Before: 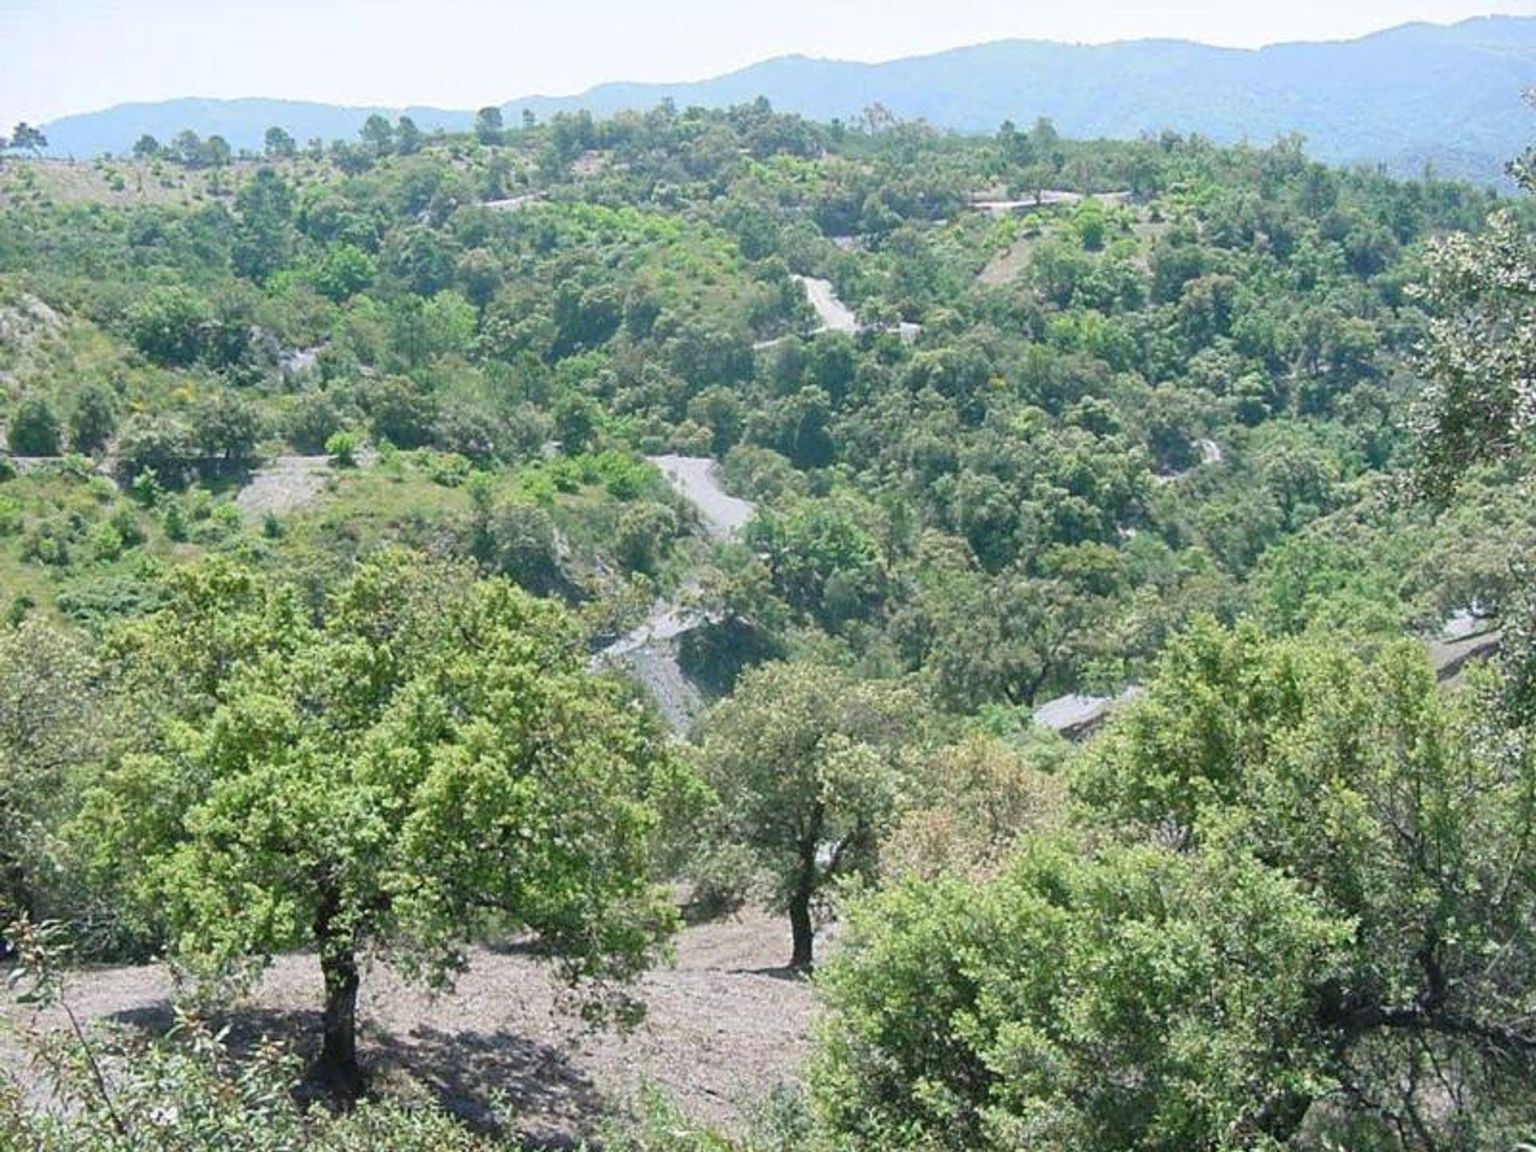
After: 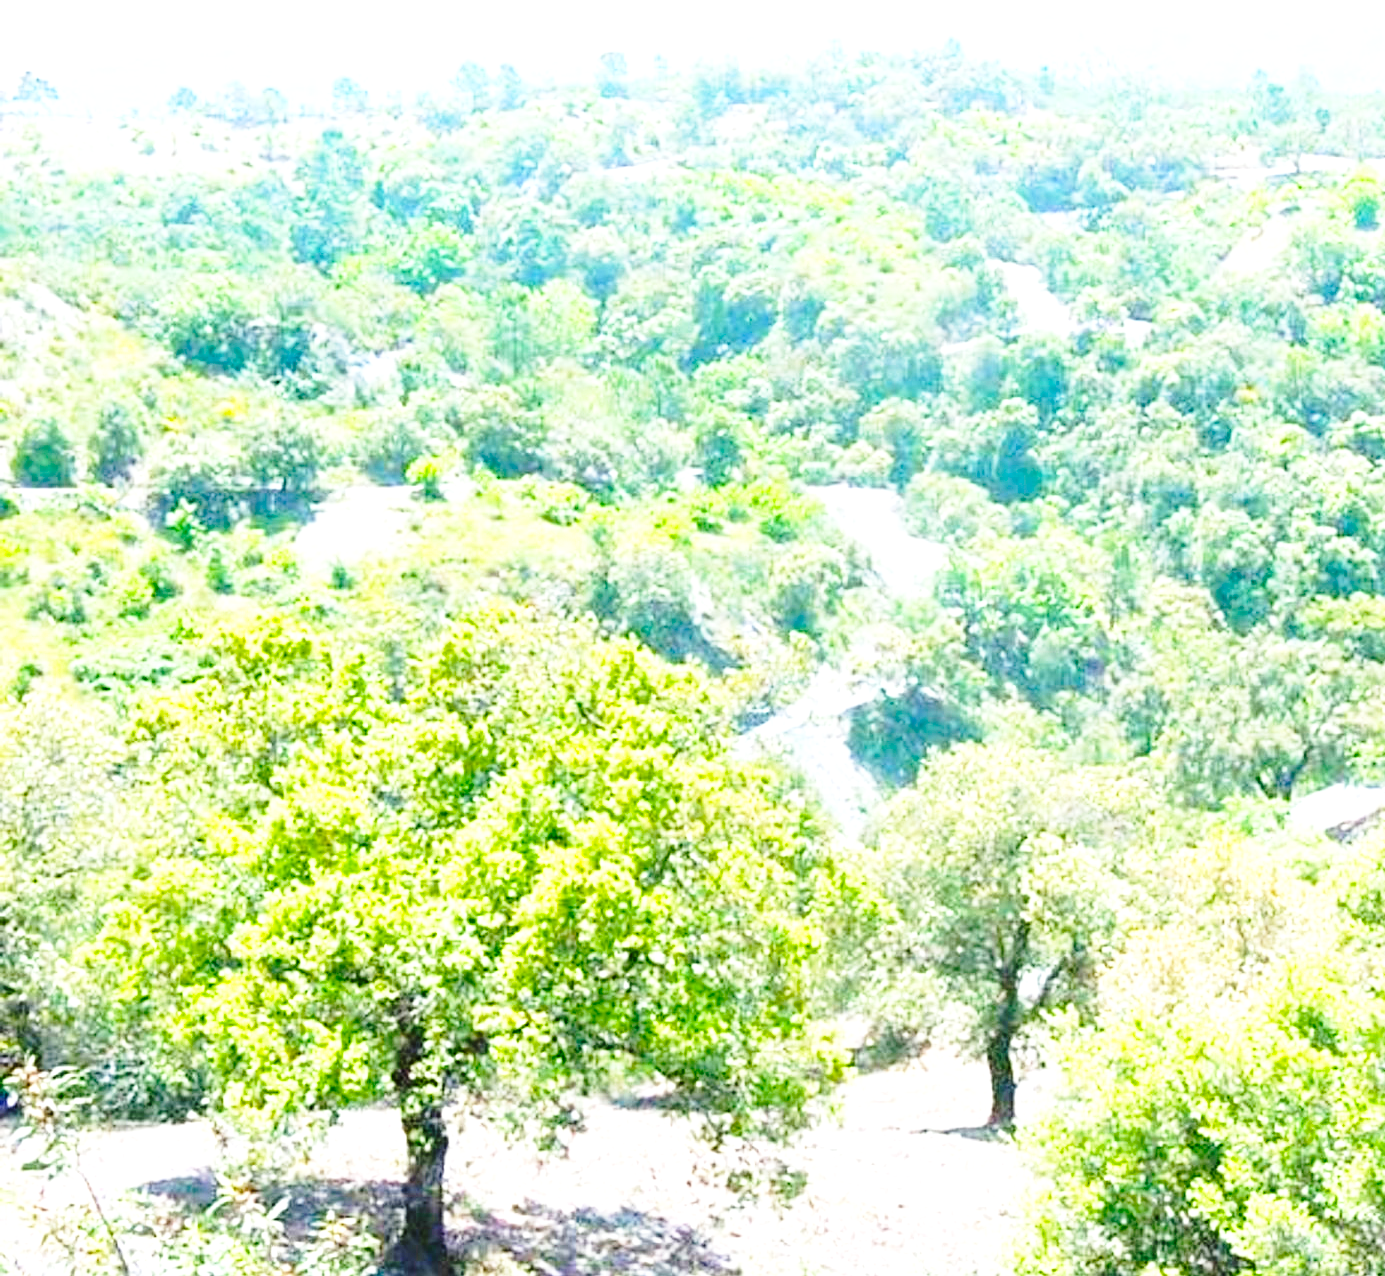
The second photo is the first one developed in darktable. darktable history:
exposure: black level correction 0.001, exposure 1.398 EV, compensate exposure bias true, compensate highlight preservation false
crop: top 5.769%, right 27.842%, bottom 5.586%
base curve: curves: ch0 [(0, 0) (0.028, 0.03) (0.121, 0.232) (0.46, 0.748) (0.859, 0.968) (1, 1)], preserve colors none
color balance rgb: linear chroma grading › shadows -8.33%, linear chroma grading › global chroma 9.853%, perceptual saturation grading › global saturation 29.964%, global vibrance 20%
